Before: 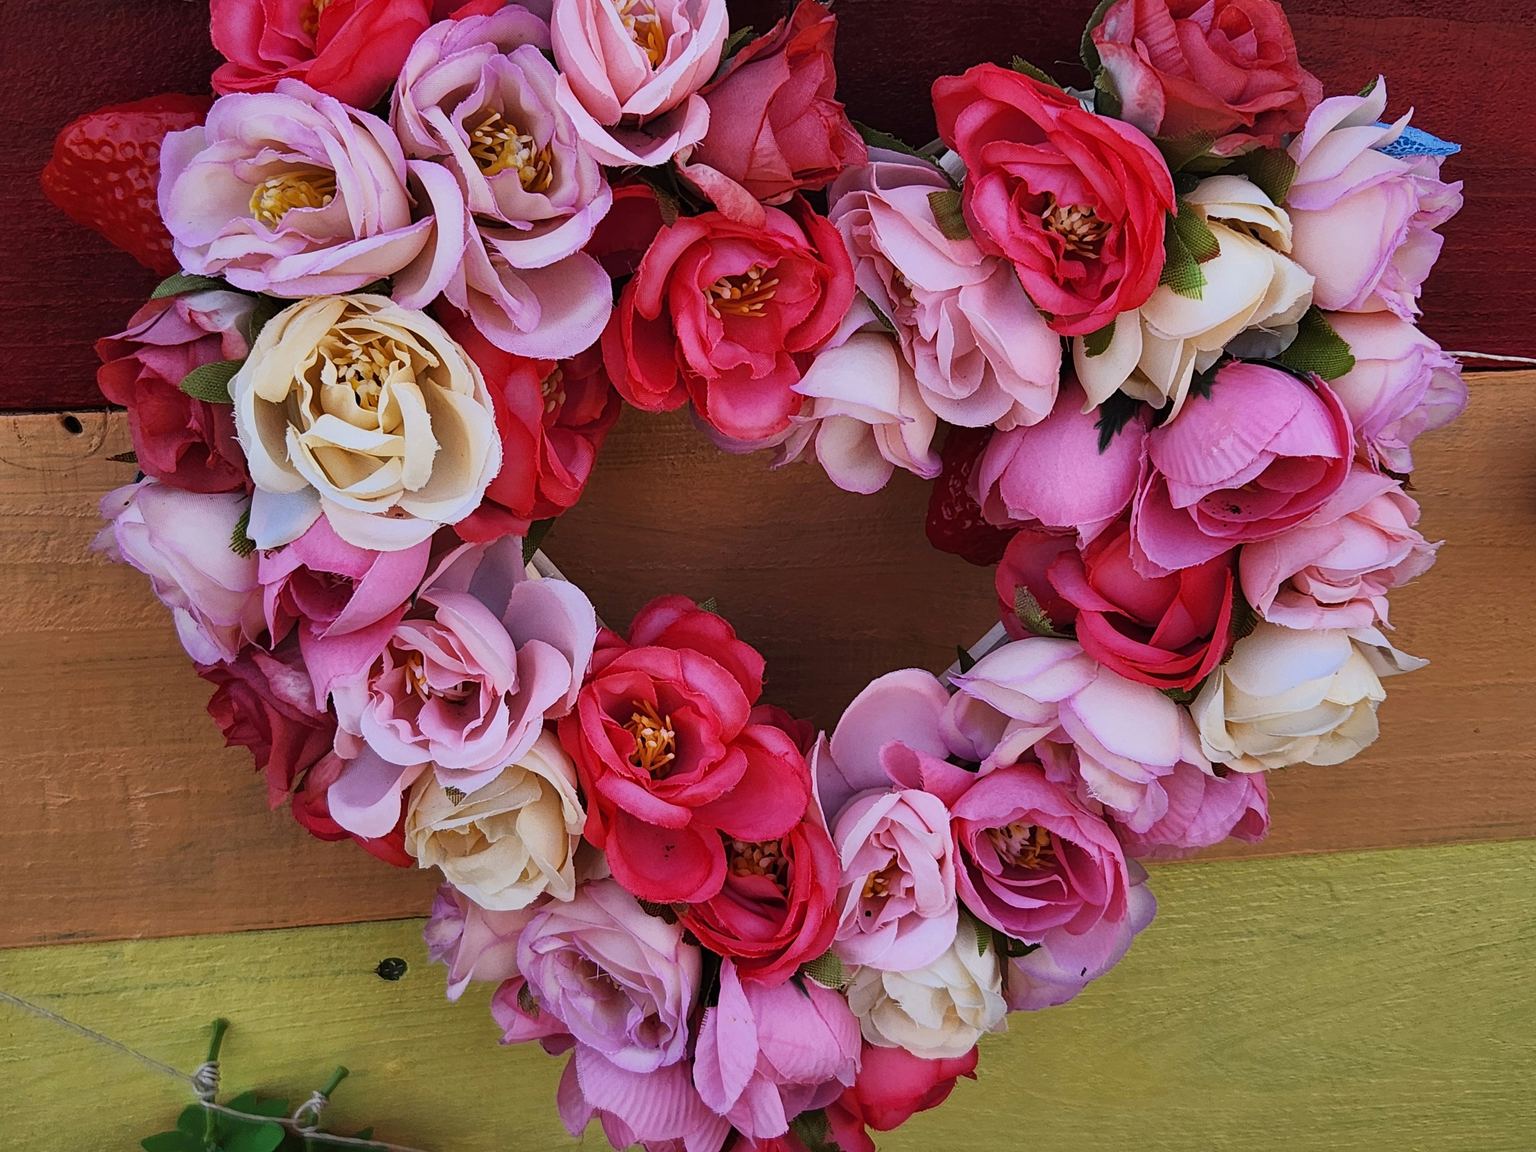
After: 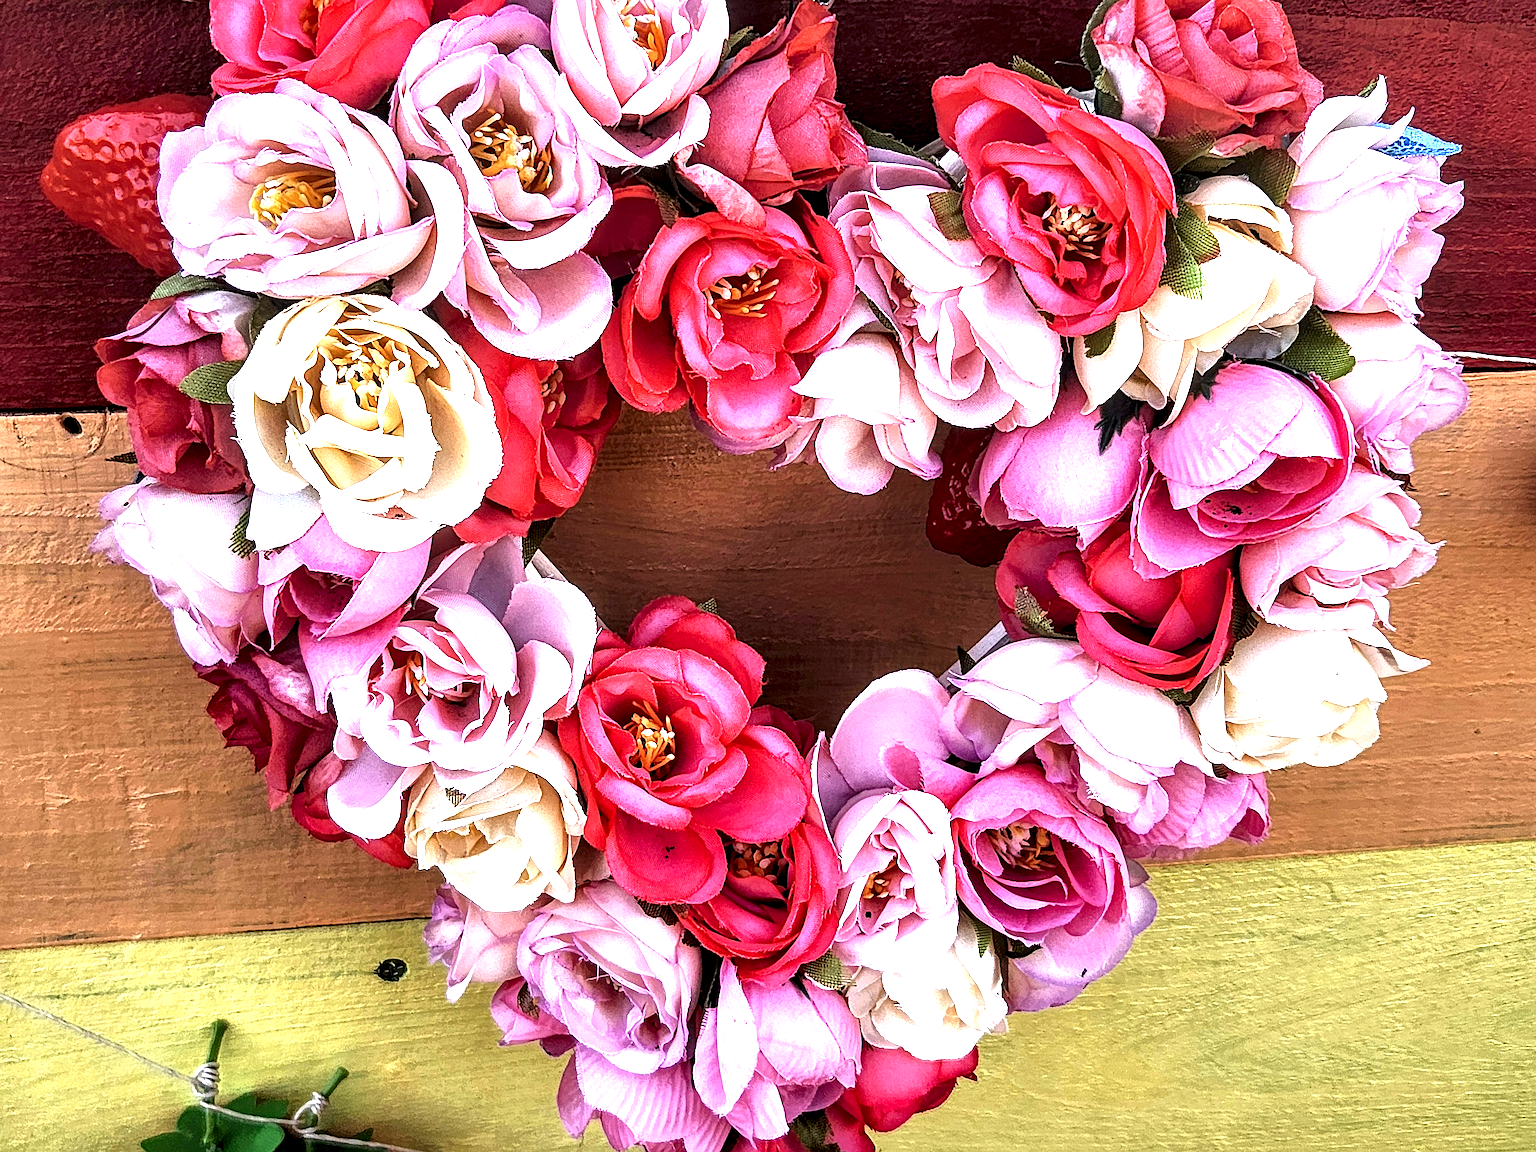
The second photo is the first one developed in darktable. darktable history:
exposure: black level correction 0, exposure 1.377 EV, compensate exposure bias true, compensate highlight preservation false
crop: left 0.072%
sharpen: on, module defaults
local contrast: highlights 80%, shadows 57%, detail 175%, midtone range 0.602
